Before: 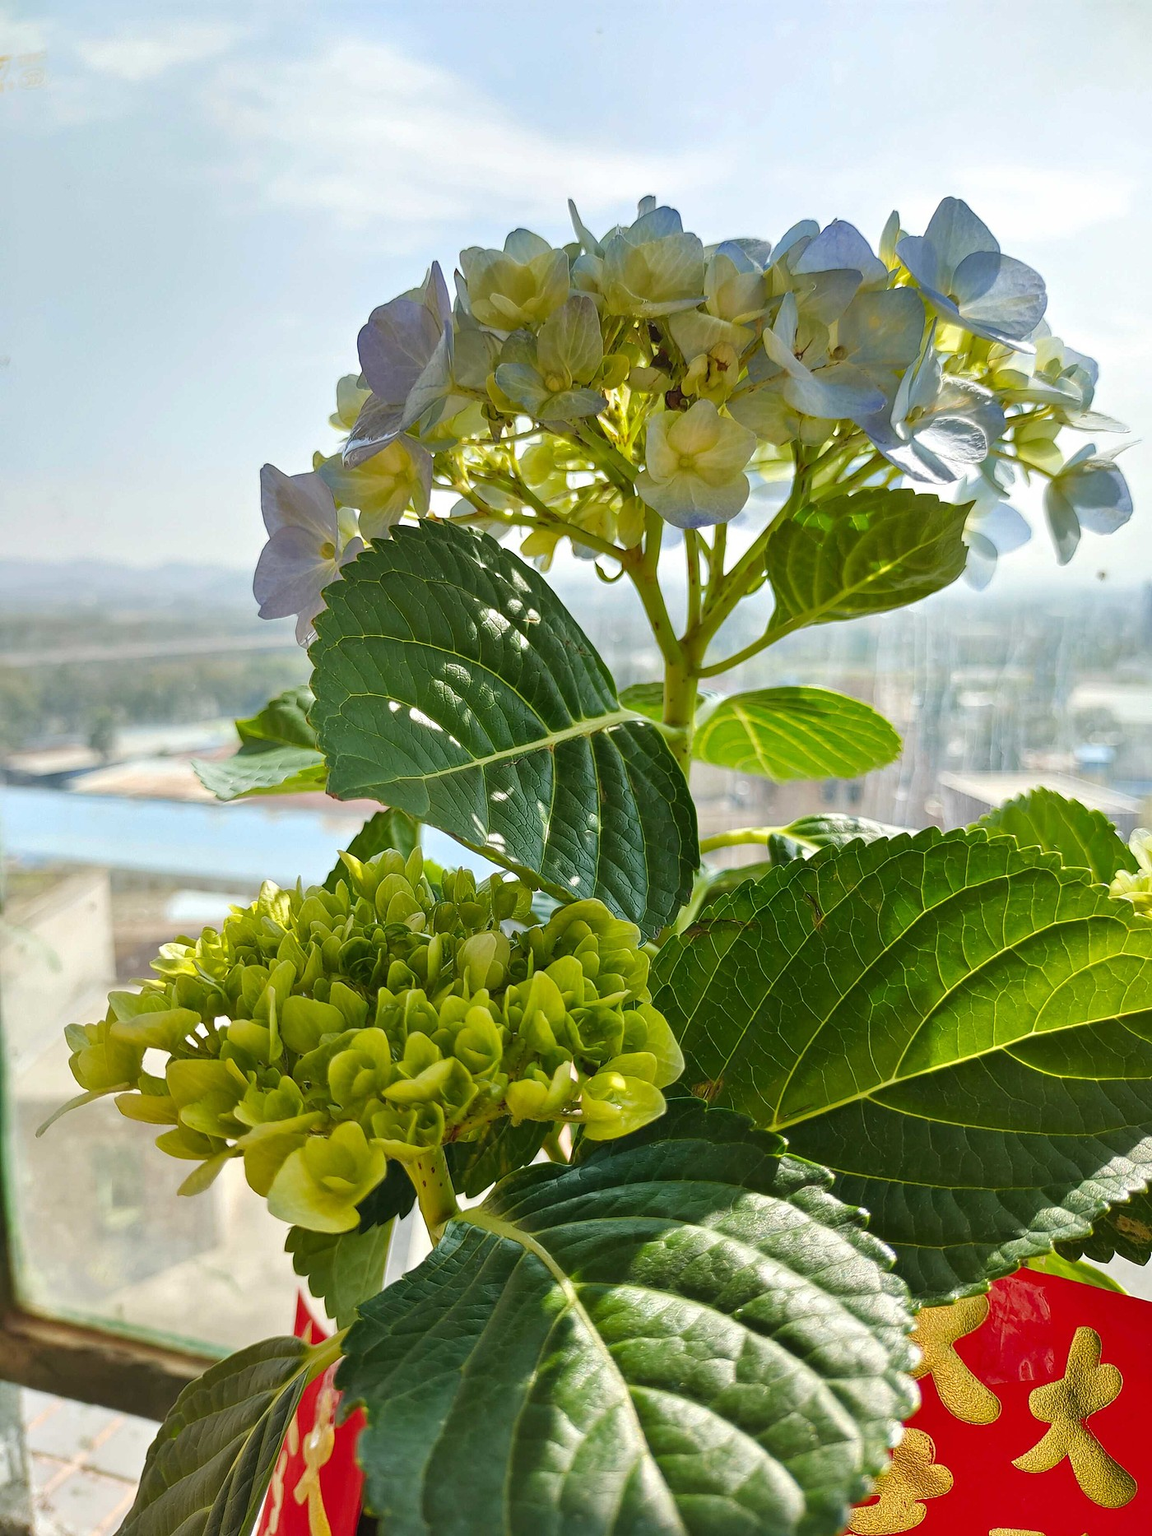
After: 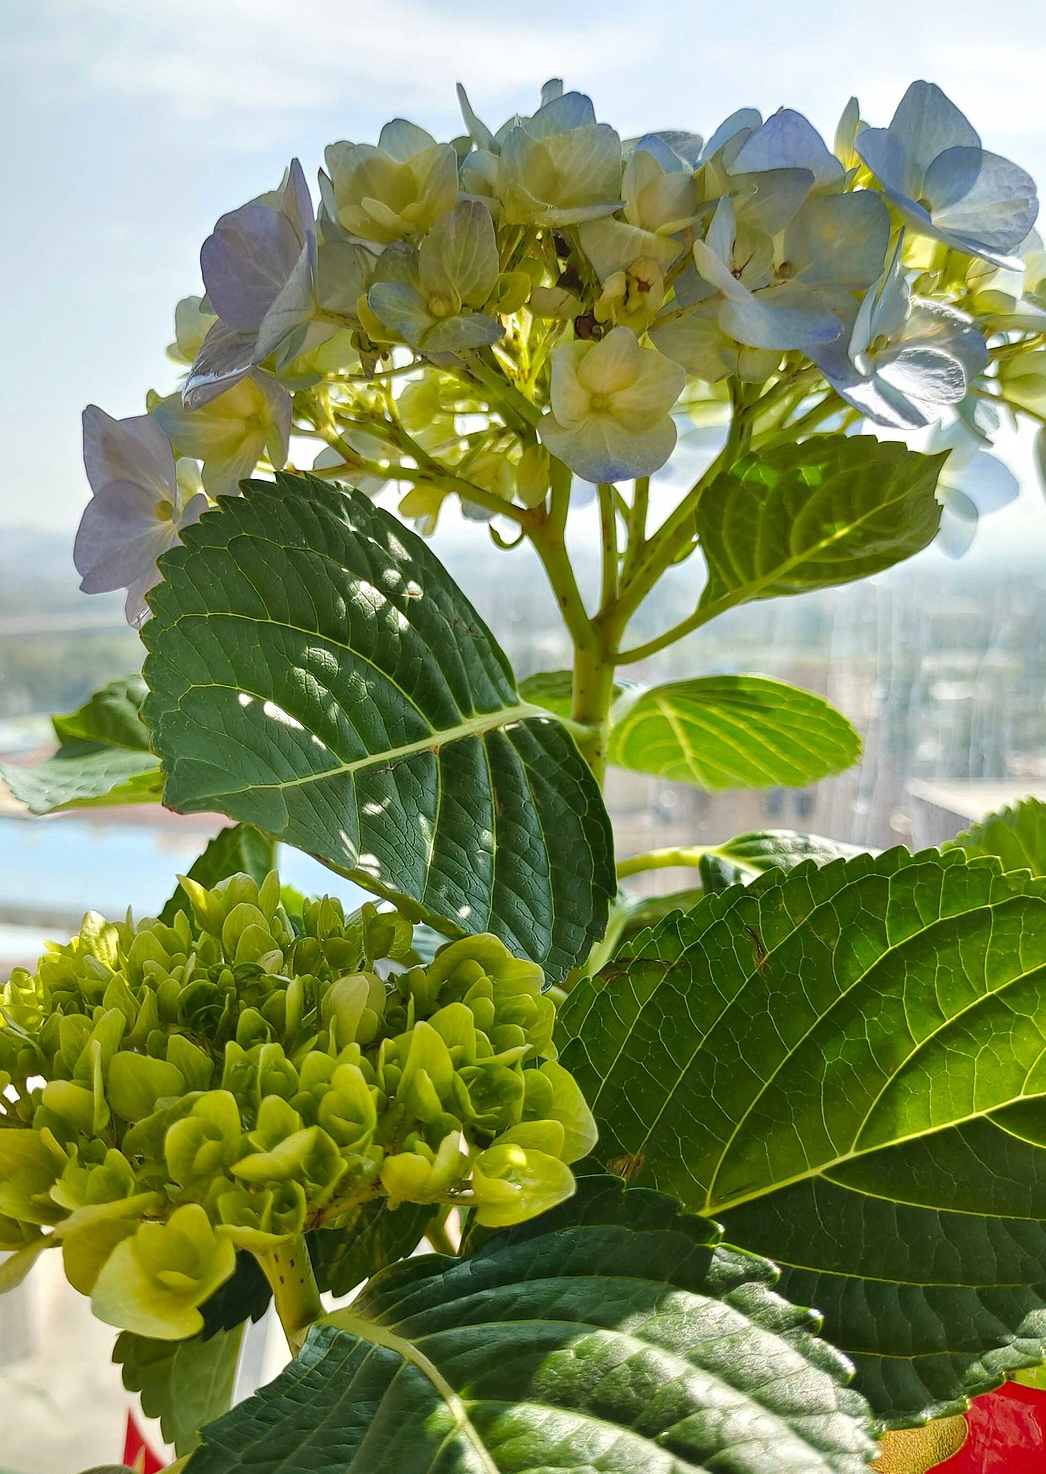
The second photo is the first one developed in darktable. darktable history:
crop: left 16.724%, top 8.546%, right 8.503%, bottom 12.451%
